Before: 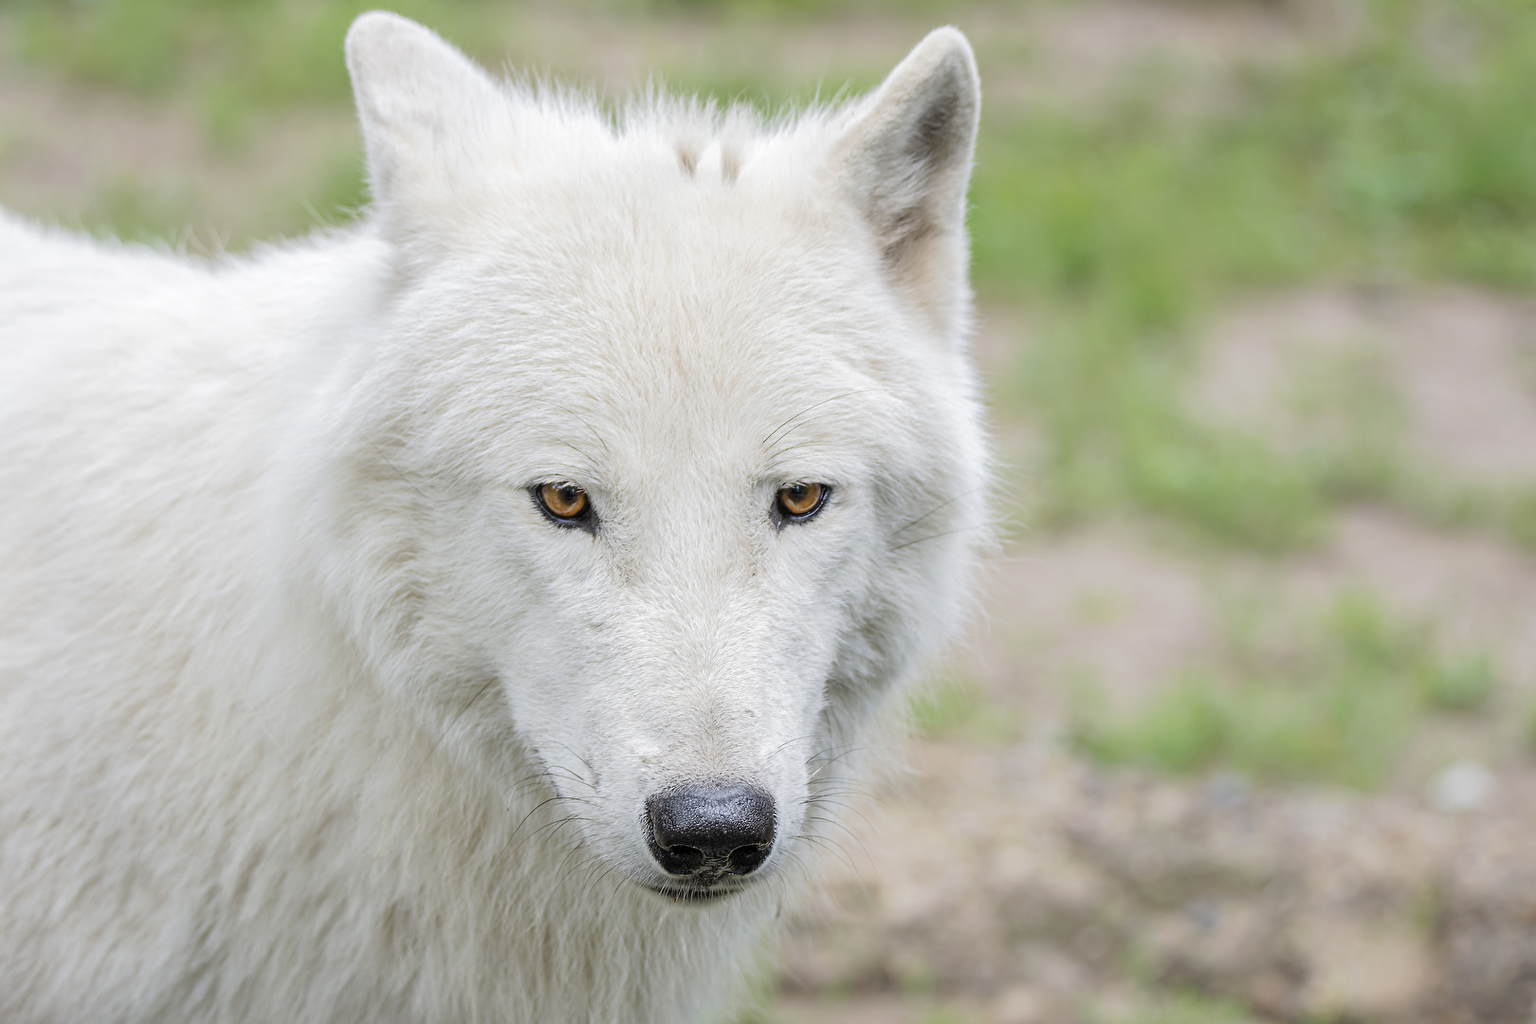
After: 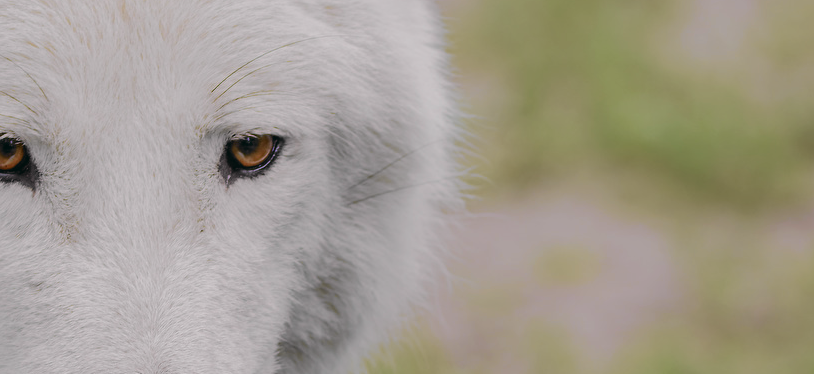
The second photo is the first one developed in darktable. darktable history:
exposure: black level correction 0, exposure -0.766 EV, compensate highlight preservation false
contrast equalizer: octaves 7, y [[0.6 ×6], [0.55 ×6], [0 ×6], [0 ×6], [0 ×6]], mix -0.3
crop: left 36.607%, top 34.735%, right 13.146%, bottom 30.611%
tone curve: curves: ch0 [(0, 0.015) (0.037, 0.032) (0.131, 0.113) (0.275, 0.26) (0.497, 0.531) (0.617, 0.663) (0.704, 0.748) (0.813, 0.842) (0.911, 0.931) (0.997, 1)]; ch1 [(0, 0) (0.301, 0.3) (0.444, 0.438) (0.493, 0.494) (0.501, 0.499) (0.534, 0.543) (0.582, 0.605) (0.658, 0.687) (0.746, 0.79) (1, 1)]; ch2 [(0, 0) (0.246, 0.234) (0.36, 0.356) (0.415, 0.426) (0.476, 0.492) (0.502, 0.499) (0.525, 0.513) (0.533, 0.534) (0.586, 0.598) (0.634, 0.643) (0.706, 0.717) (0.853, 0.83) (1, 0.951)], color space Lab, independent channels, preserve colors none
color balance: lift [0.998, 0.998, 1.001, 1.002], gamma [0.995, 1.025, 0.992, 0.975], gain [0.995, 1.02, 0.997, 0.98]
